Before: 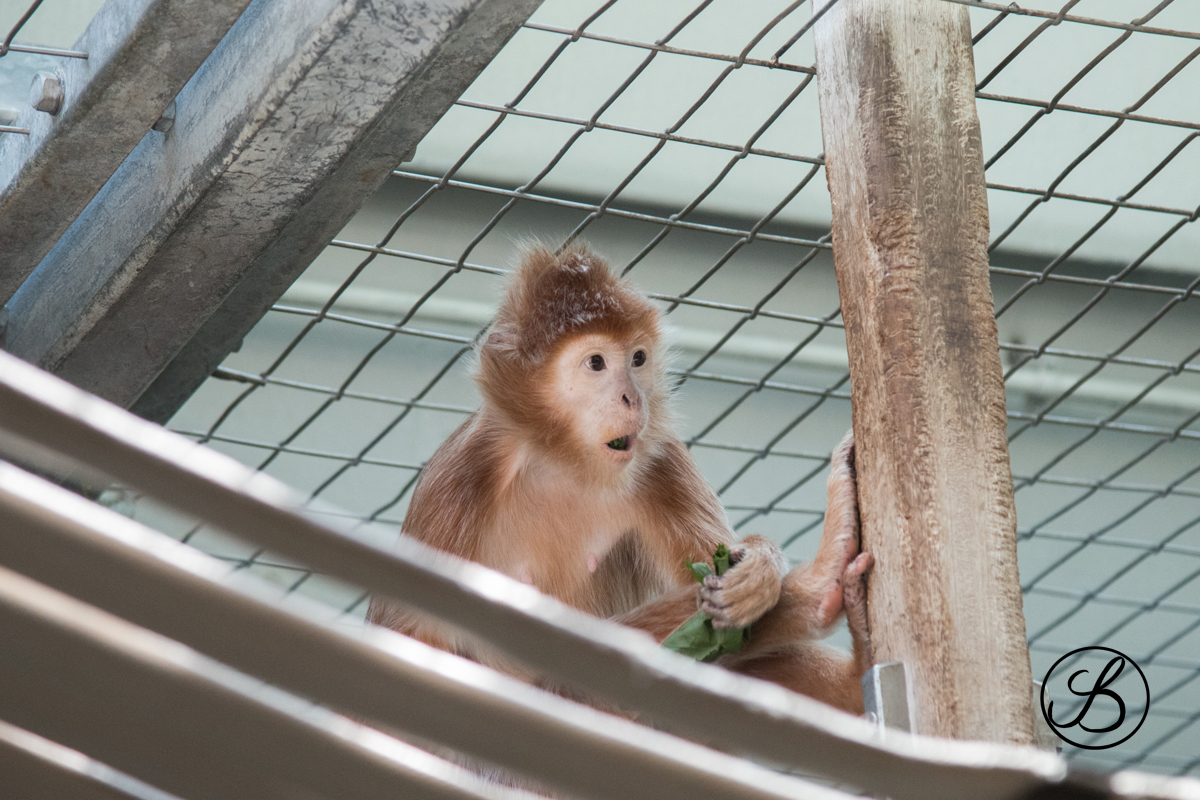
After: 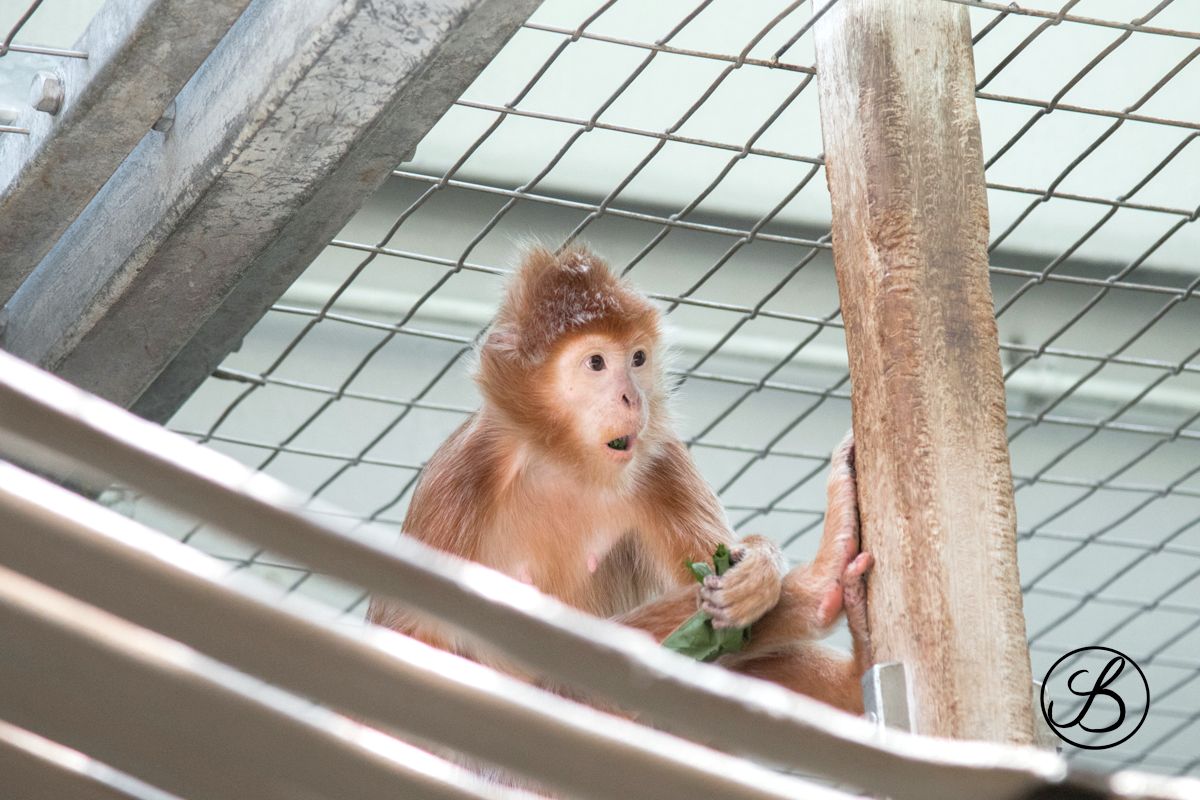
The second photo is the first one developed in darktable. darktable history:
color zones: curves: ch0 [(0, 0.48) (0.209, 0.398) (0.305, 0.332) (0.429, 0.493) (0.571, 0.5) (0.714, 0.5) (0.857, 0.5) (1, 0.48)]; ch1 [(0, 0.633) (0.143, 0.586) (0.286, 0.489) (0.429, 0.448) (0.571, 0.31) (0.714, 0.335) (0.857, 0.492) (1, 0.633)]; ch2 [(0, 0.448) (0.143, 0.498) (0.286, 0.5) (0.429, 0.5) (0.571, 0.5) (0.714, 0.5) (0.857, 0.5) (1, 0.448)]
contrast brightness saturation: brightness 0.13
exposure: black level correction 0.003, exposure 0.383 EV, compensate highlight preservation false
